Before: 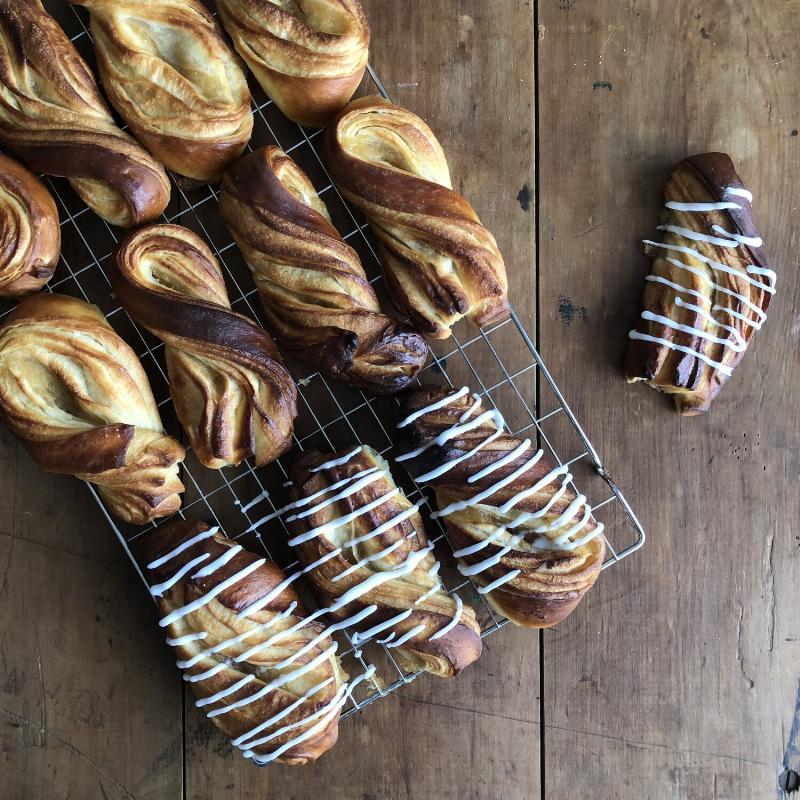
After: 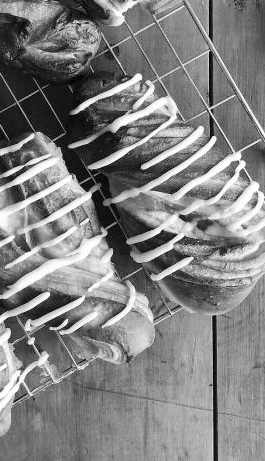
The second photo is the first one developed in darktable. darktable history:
color correction: highlights a* 0.003, highlights b* -0.283
contrast brightness saturation: contrast 0.07, brightness 0.18, saturation 0.4
crop: left 40.878%, top 39.176%, right 25.993%, bottom 3.081%
monochrome: a 16.01, b -2.65, highlights 0.52
